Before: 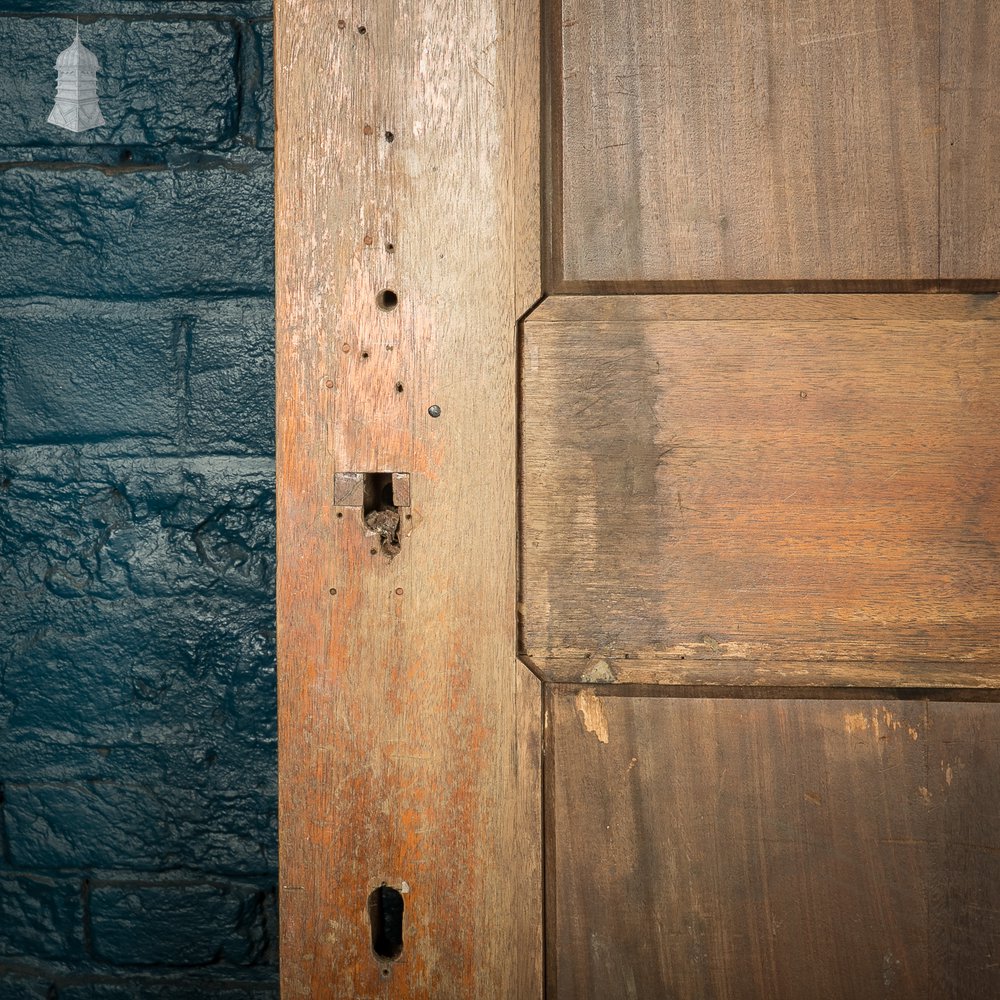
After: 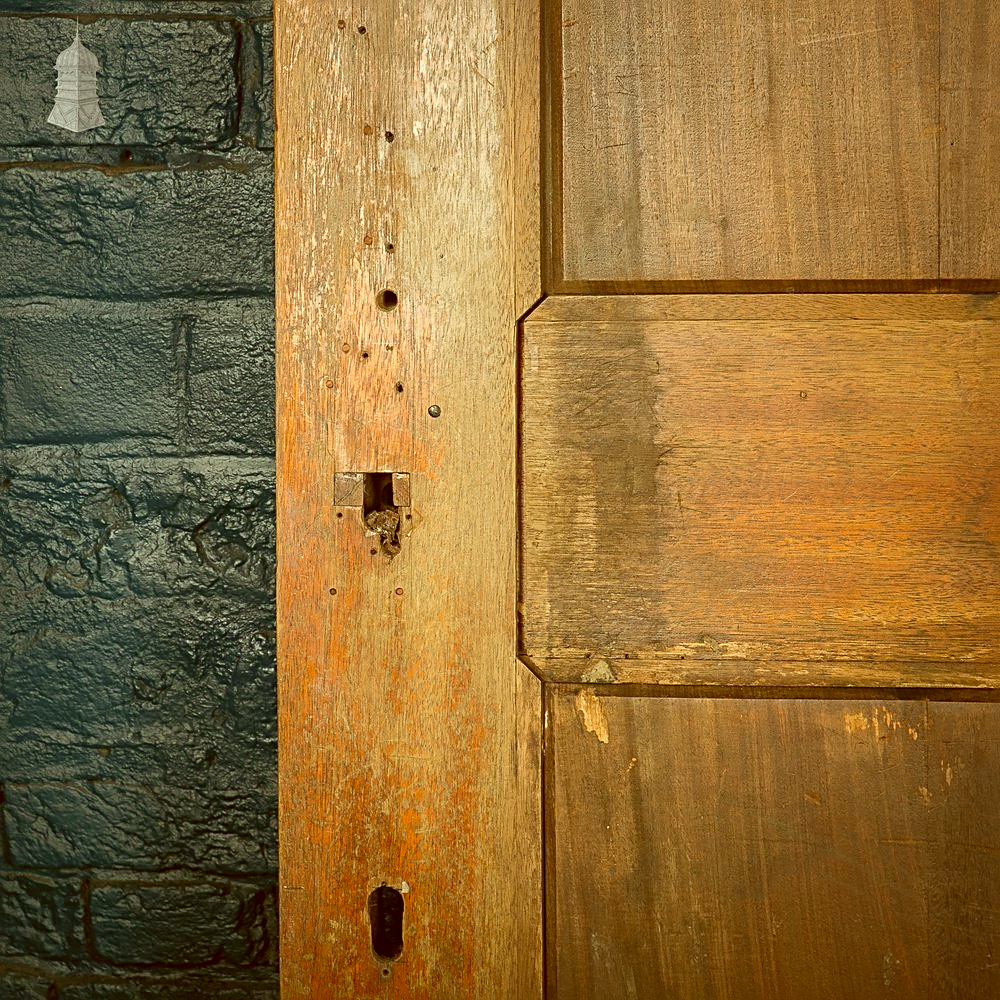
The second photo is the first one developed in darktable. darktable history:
shadows and highlights: on, module defaults
color correction: highlights a* -5.46, highlights b* 9.8, shadows a* 9.96, shadows b* 24.66
sharpen: radius 2.734
contrast brightness saturation: contrast 0.084, saturation 0.2
